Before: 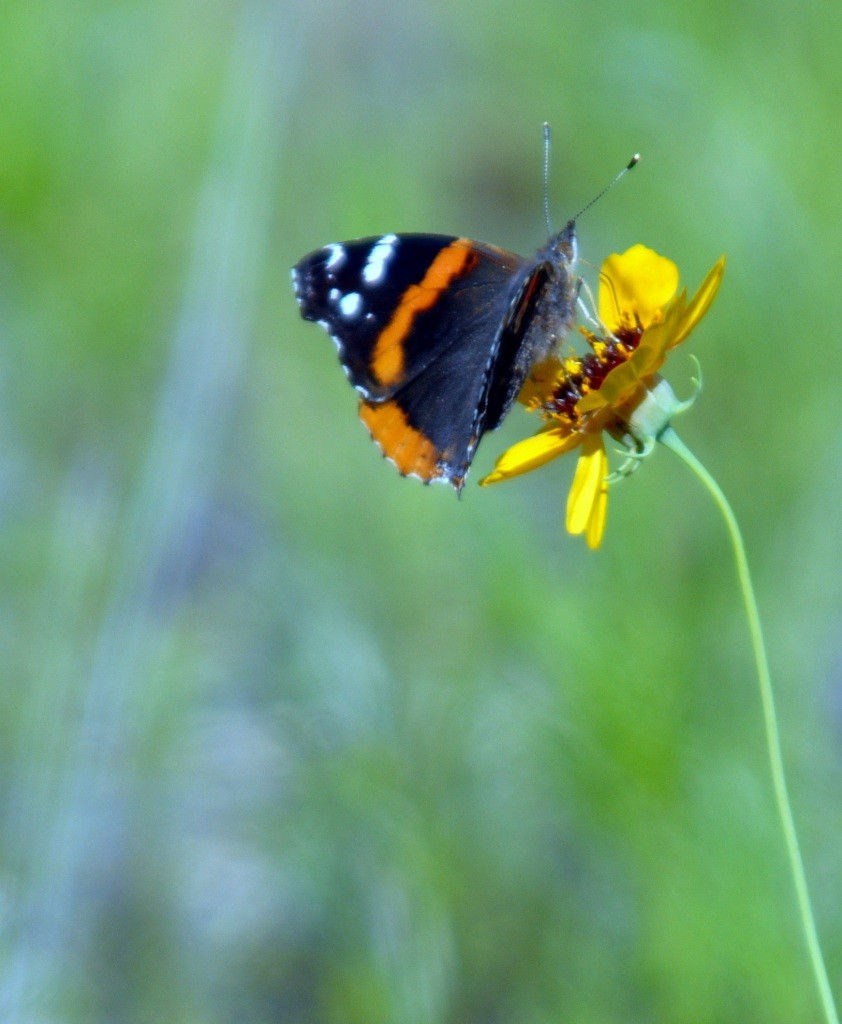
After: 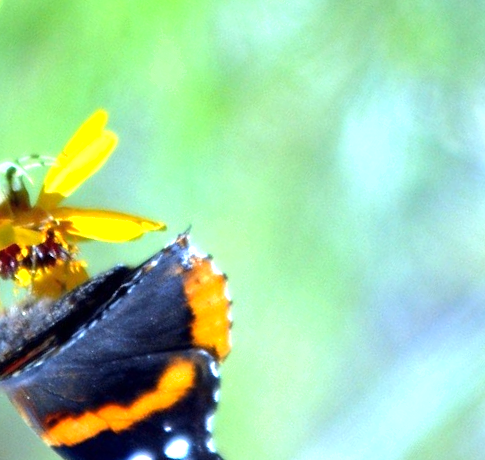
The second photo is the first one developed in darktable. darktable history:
tone equalizer: -8 EV -0.404 EV, -7 EV -0.398 EV, -6 EV -0.346 EV, -5 EV -0.199 EV, -3 EV 0.205 EV, -2 EV 0.331 EV, -1 EV 0.378 EV, +0 EV 0.437 EV, edges refinement/feathering 500, mask exposure compensation -1.57 EV, preserve details no
shadows and highlights: radius 128.37, shadows 21.2, highlights -21.18, low approximation 0.01
exposure: exposure 0.995 EV, compensate highlight preservation false
crop and rotate: angle 147.41°, left 9.172%, top 15.56%, right 4.415%, bottom 17.112%
